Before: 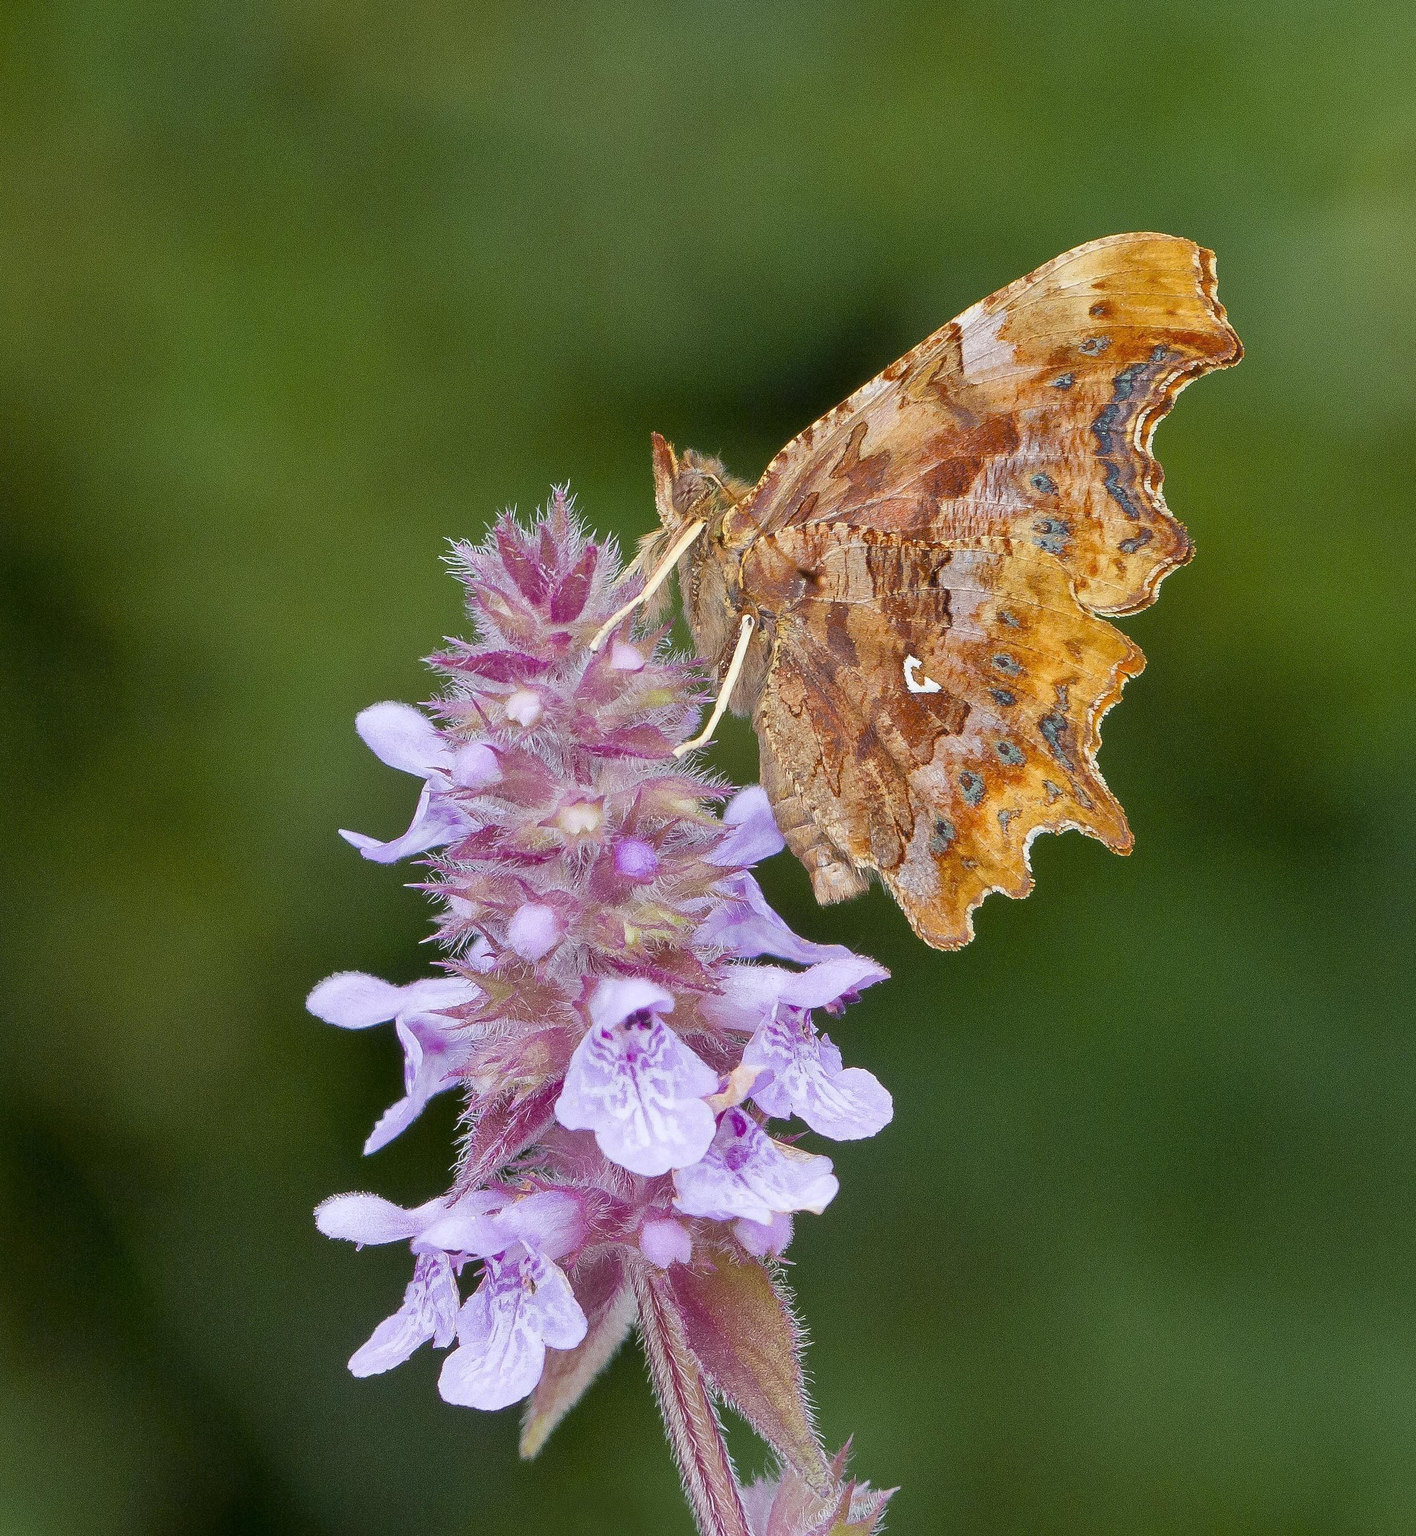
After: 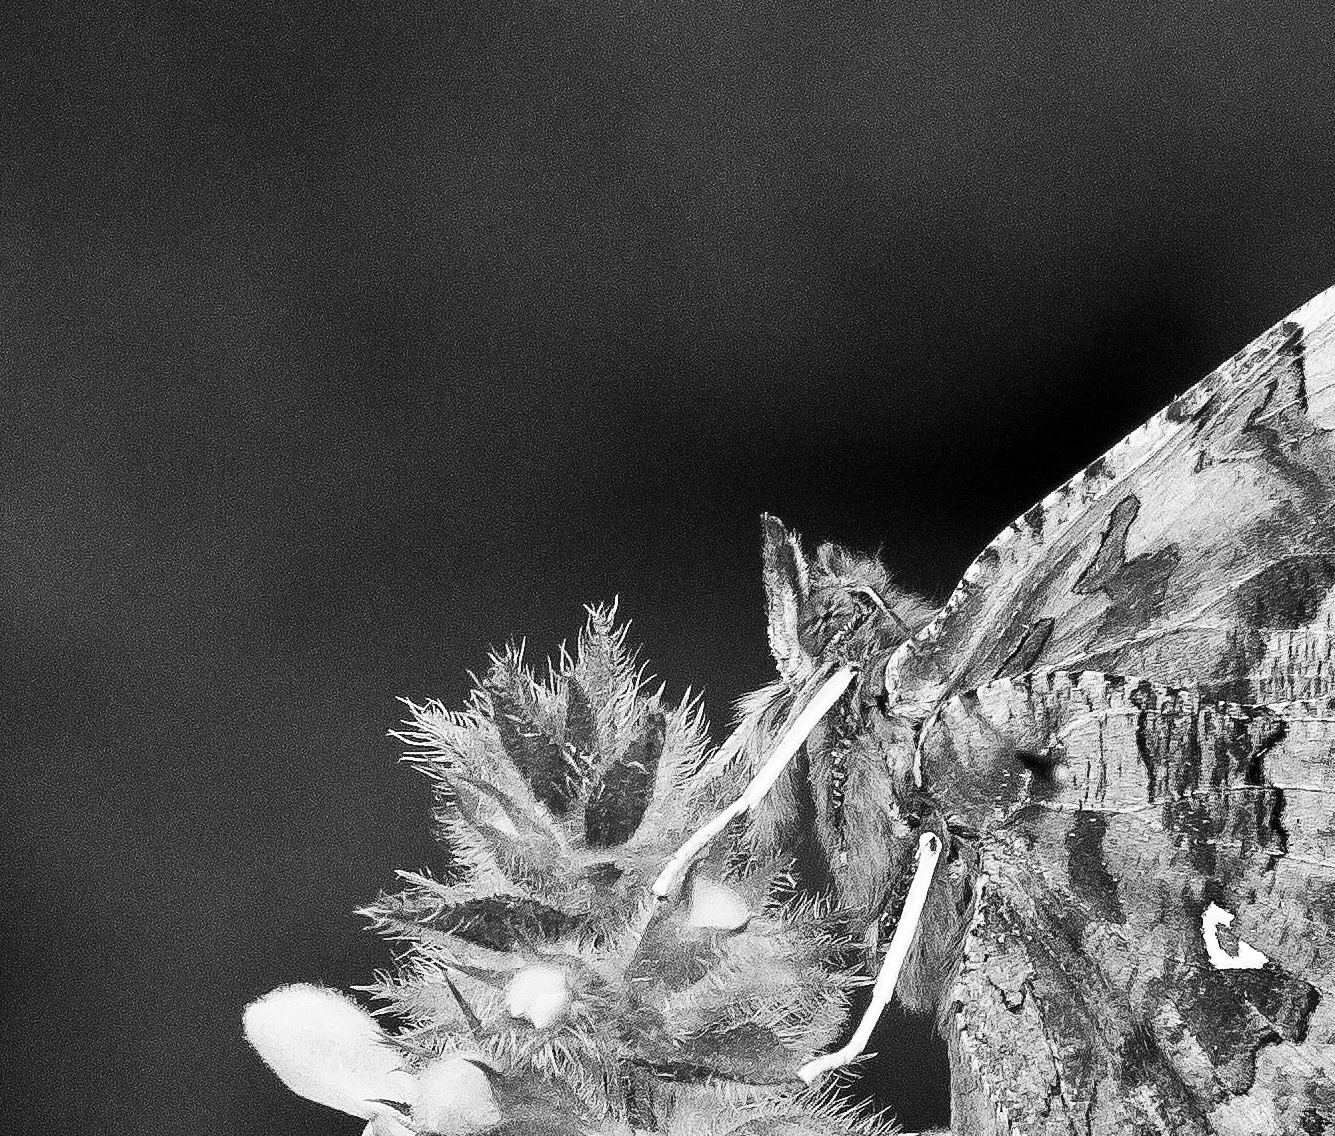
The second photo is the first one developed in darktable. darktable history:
exposure: exposure 0.376 EV, compensate highlight preservation false
crop: left 15.306%, top 9.065%, right 30.789%, bottom 48.638%
contrast brightness saturation: contrast -0.03, brightness -0.59, saturation -1
base curve: curves: ch0 [(0, 0) (0.005, 0.002) (0.193, 0.295) (0.399, 0.664) (0.75, 0.928) (1, 1)]
